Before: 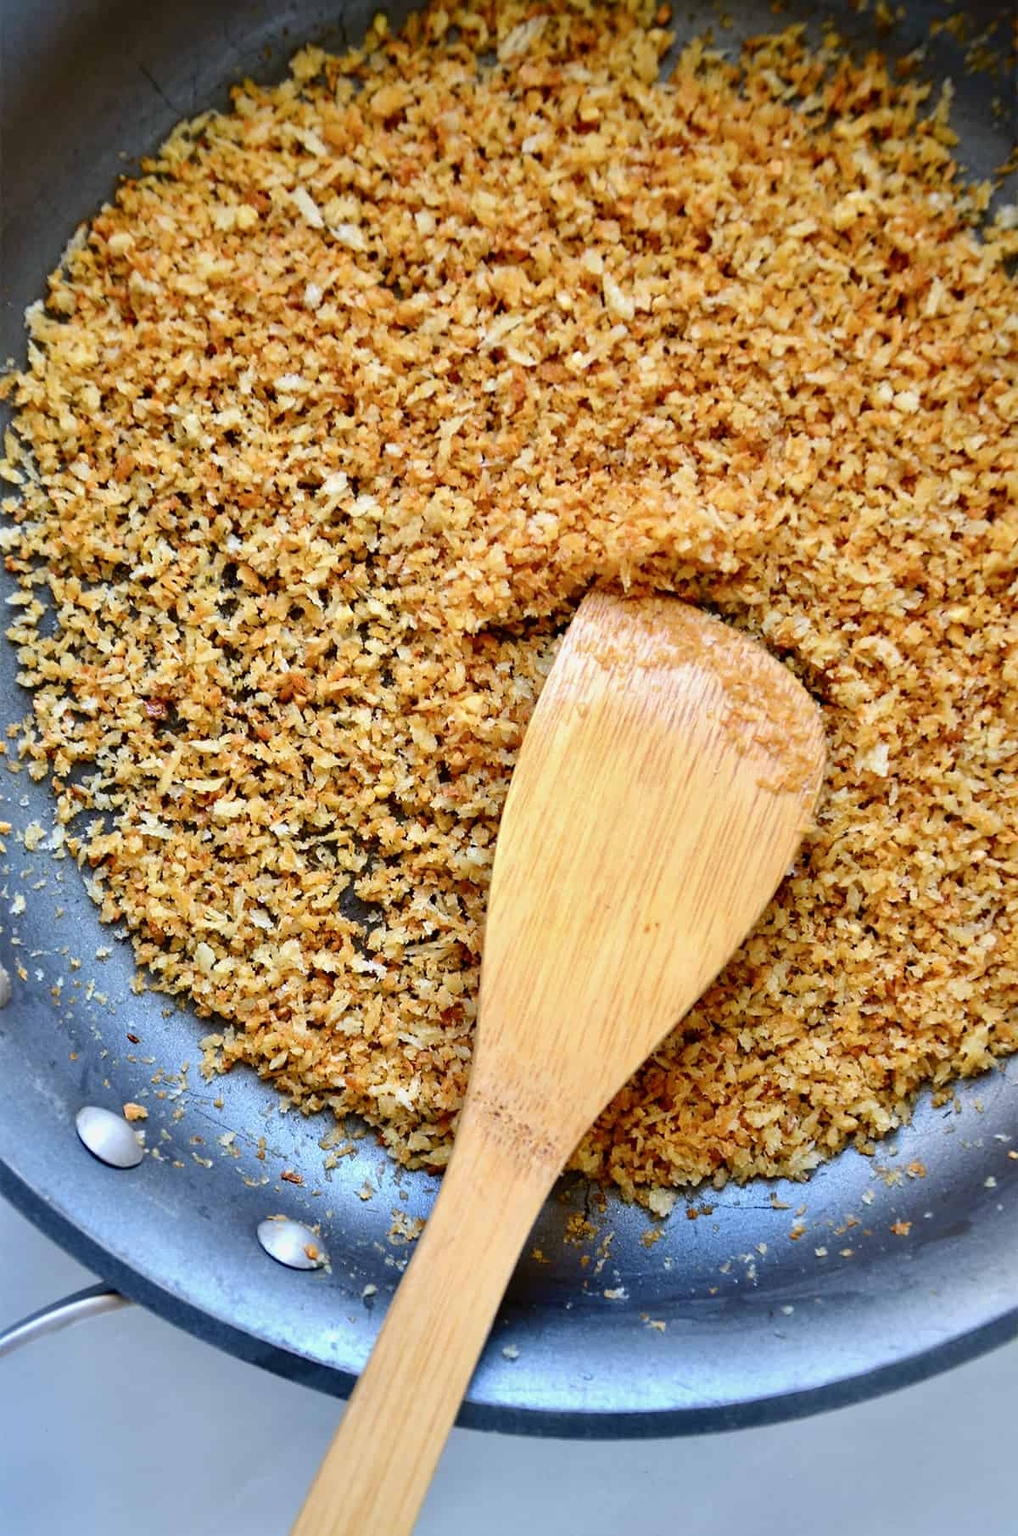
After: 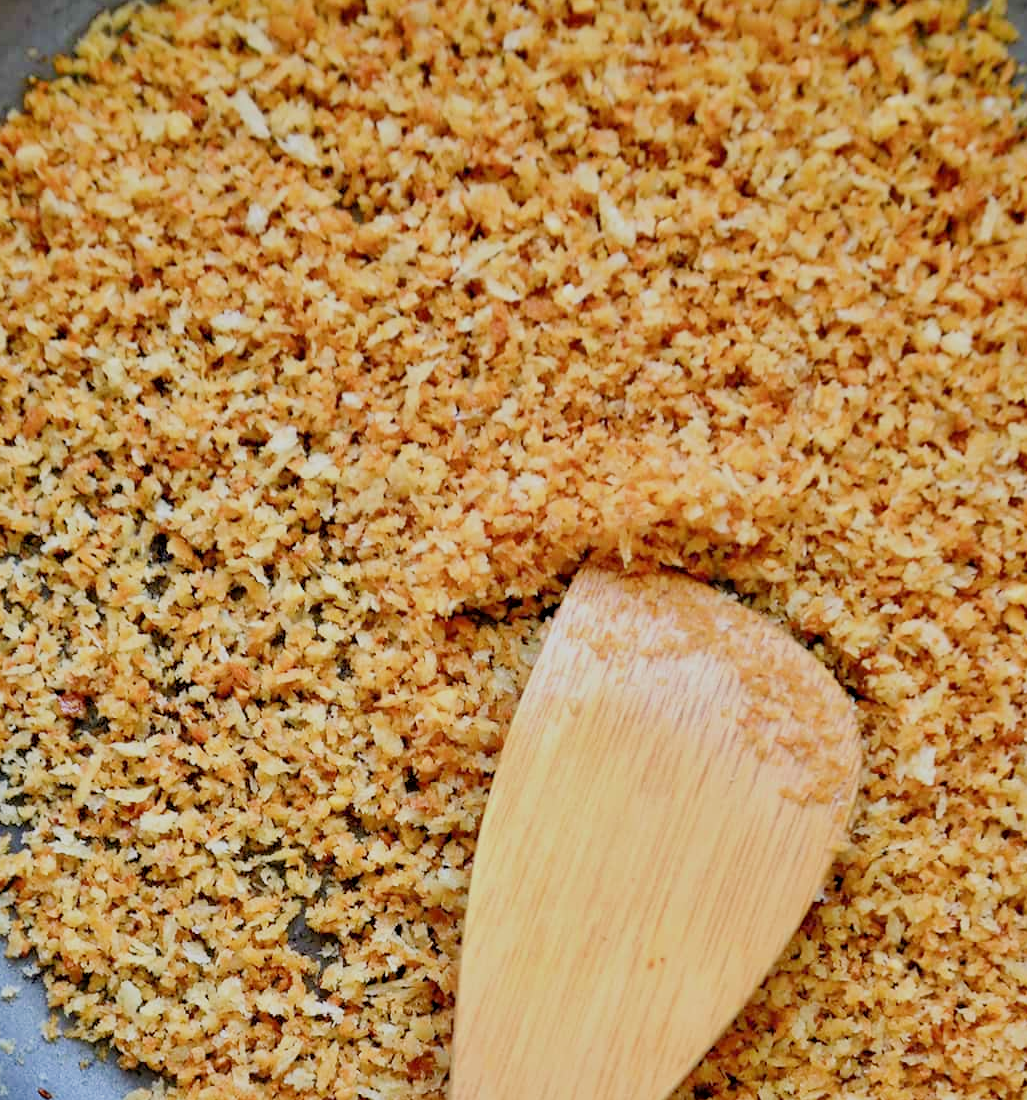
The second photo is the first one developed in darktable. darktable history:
filmic rgb: black relative exposure -7.65 EV, white relative exposure 4.56 EV, hardness 3.61
tone equalizer: -7 EV 0.158 EV, -6 EV 0.609 EV, -5 EV 1.14 EV, -4 EV 1.29 EV, -3 EV 1.13 EV, -2 EV 0.6 EV, -1 EV 0.16 EV
crop and rotate: left 9.374%, top 7.225%, right 5.032%, bottom 31.975%
